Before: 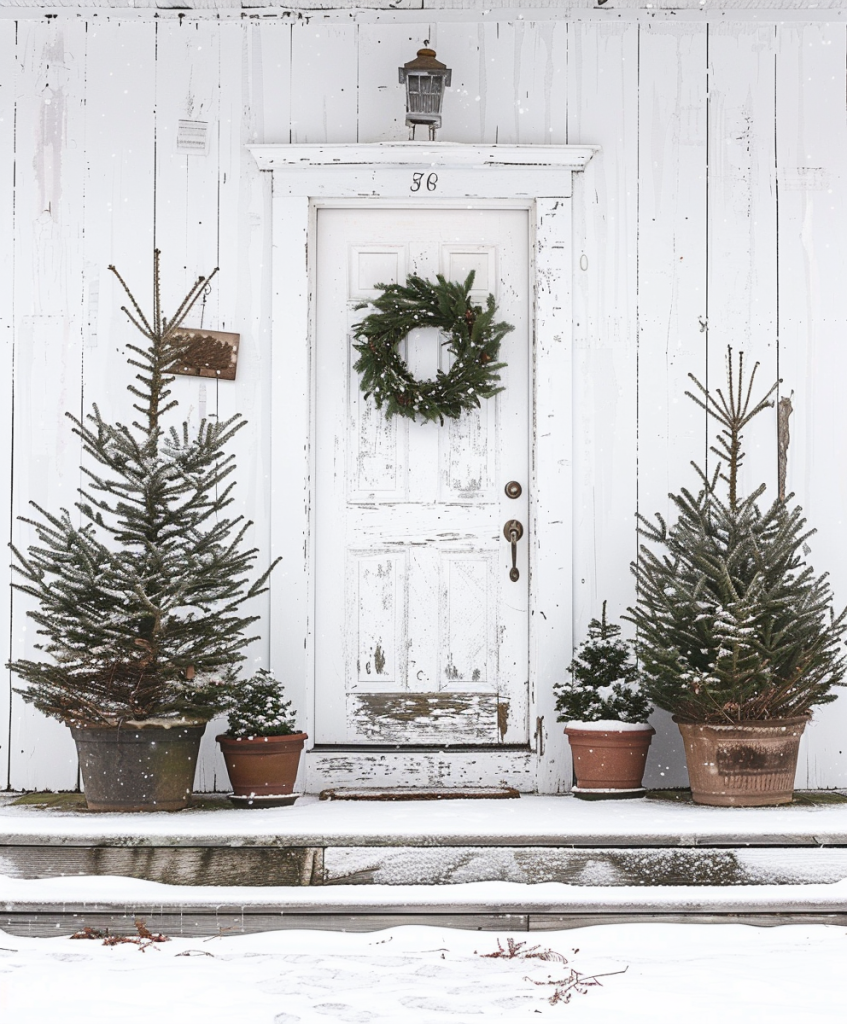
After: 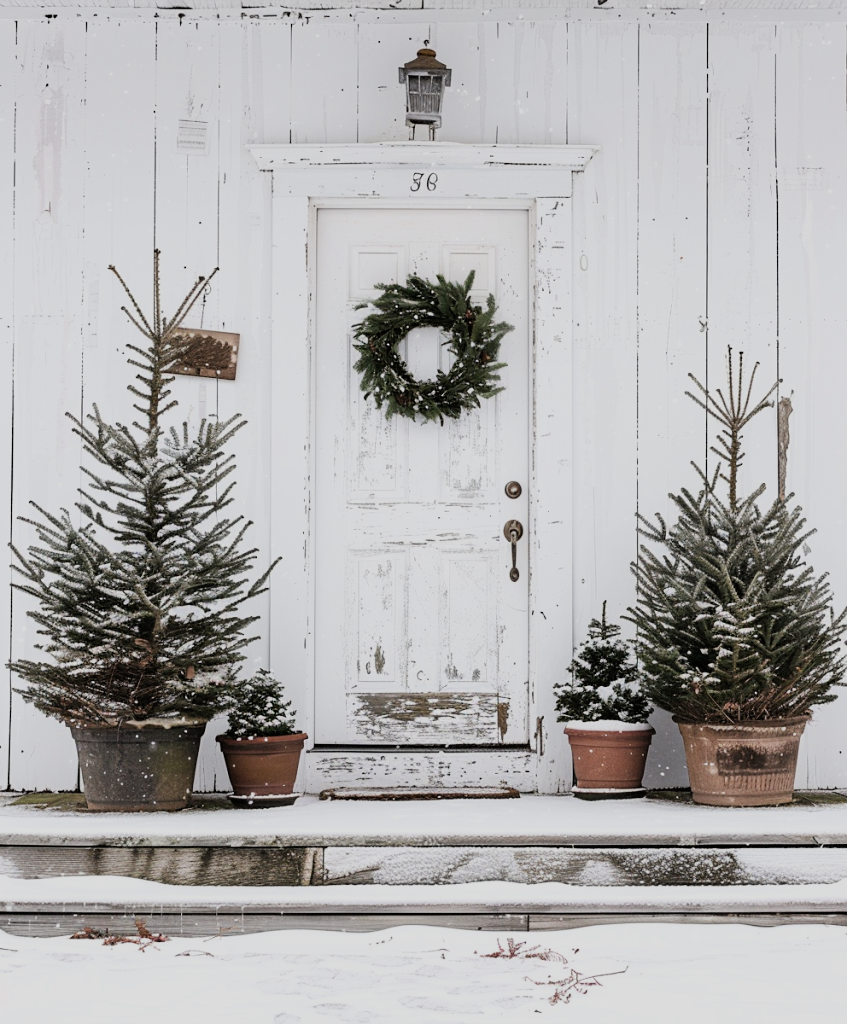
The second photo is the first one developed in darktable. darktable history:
sharpen: radius 2.883, amount 0.868, threshold 47.523
filmic rgb: black relative exposure -5 EV, hardness 2.88, contrast 1.1
